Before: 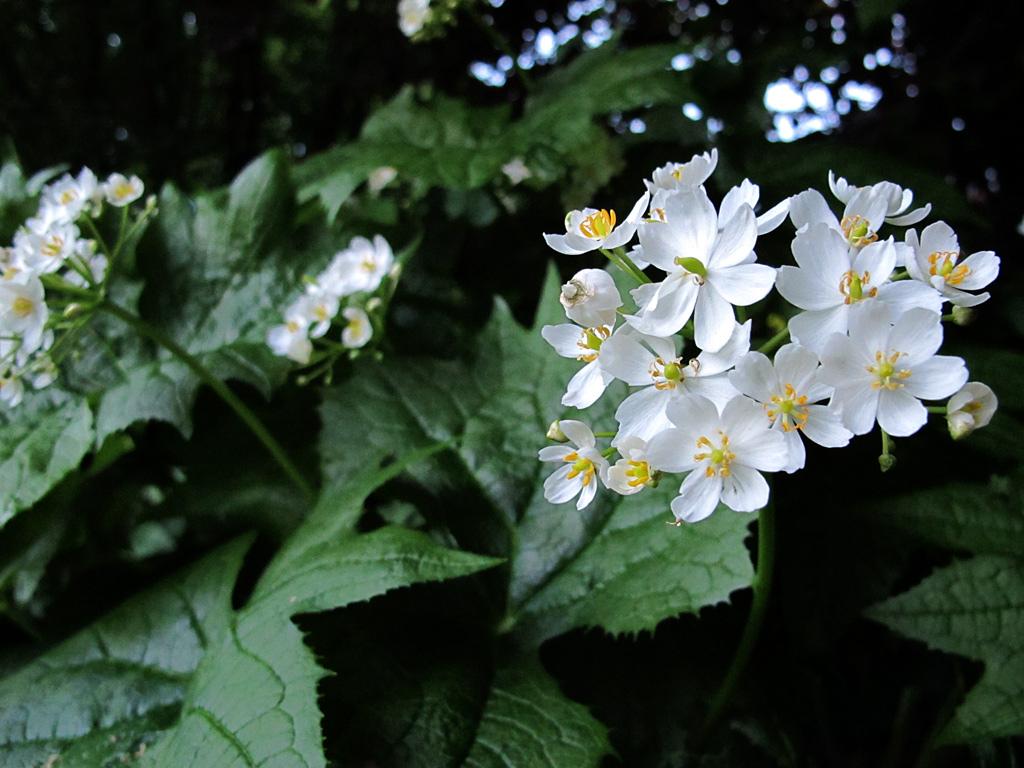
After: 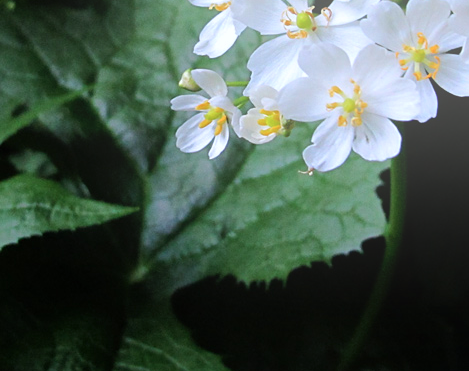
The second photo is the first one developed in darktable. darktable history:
levels: mode automatic, black 0.023%, white 99.97%, levels [0.062, 0.494, 0.925]
bloom: on, module defaults
crop: left 35.976%, top 45.819%, right 18.162%, bottom 5.807%
color calibration: illuminant as shot in camera, x 0.358, y 0.373, temperature 4628.91 K
